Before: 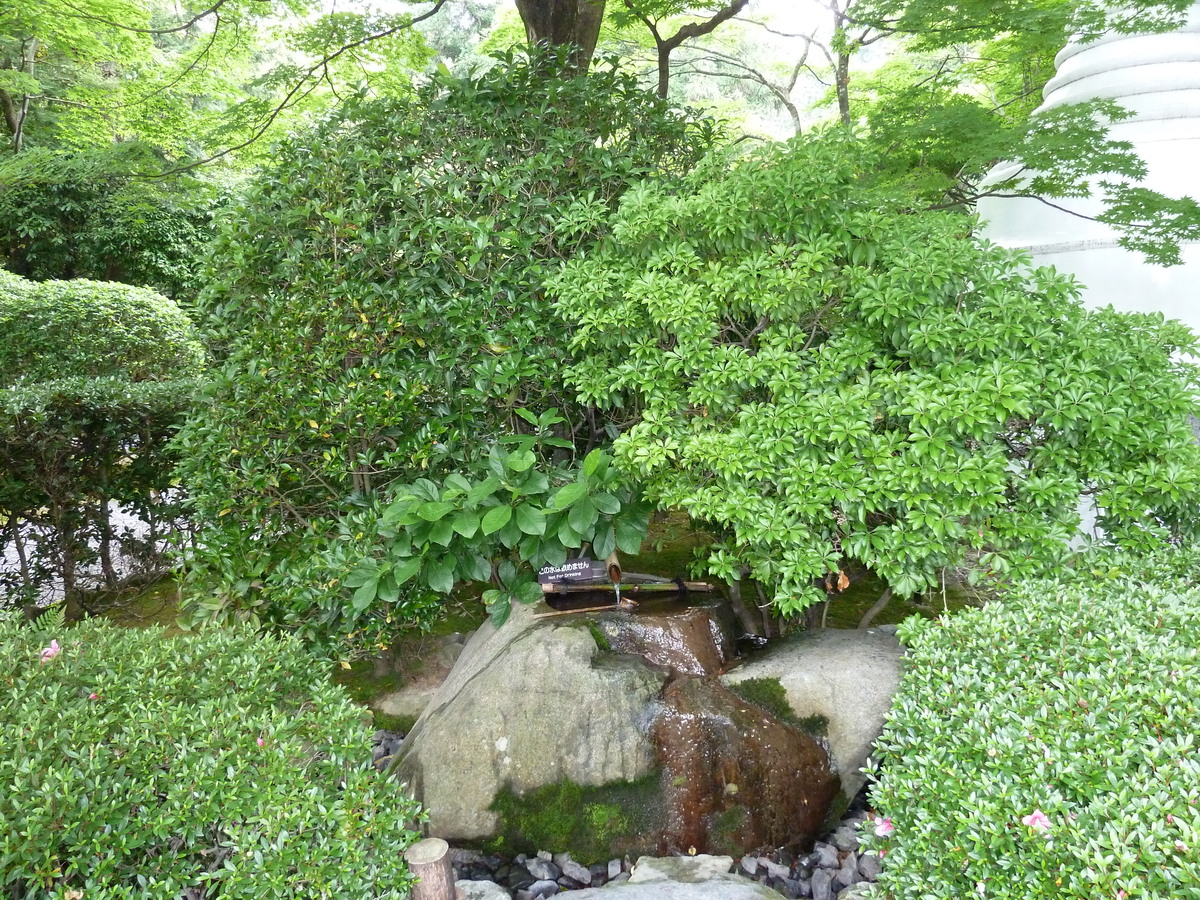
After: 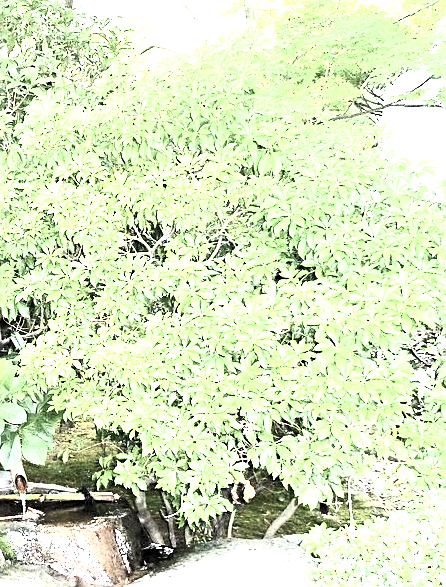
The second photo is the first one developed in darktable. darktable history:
crop and rotate: left 49.57%, top 10.085%, right 13.183%, bottom 24.665%
contrast brightness saturation: contrast 0.554, brightness 0.578, saturation -0.329
exposure: black level correction 0, exposure 1.2 EV, compensate exposure bias true, compensate highlight preservation false
levels: levels [0.062, 0.494, 0.925]
sharpen: on, module defaults
filmic rgb: black relative exposure -7.97 EV, white relative exposure 4.03 EV, hardness 4.11, latitude 49.17%, contrast 1.101
